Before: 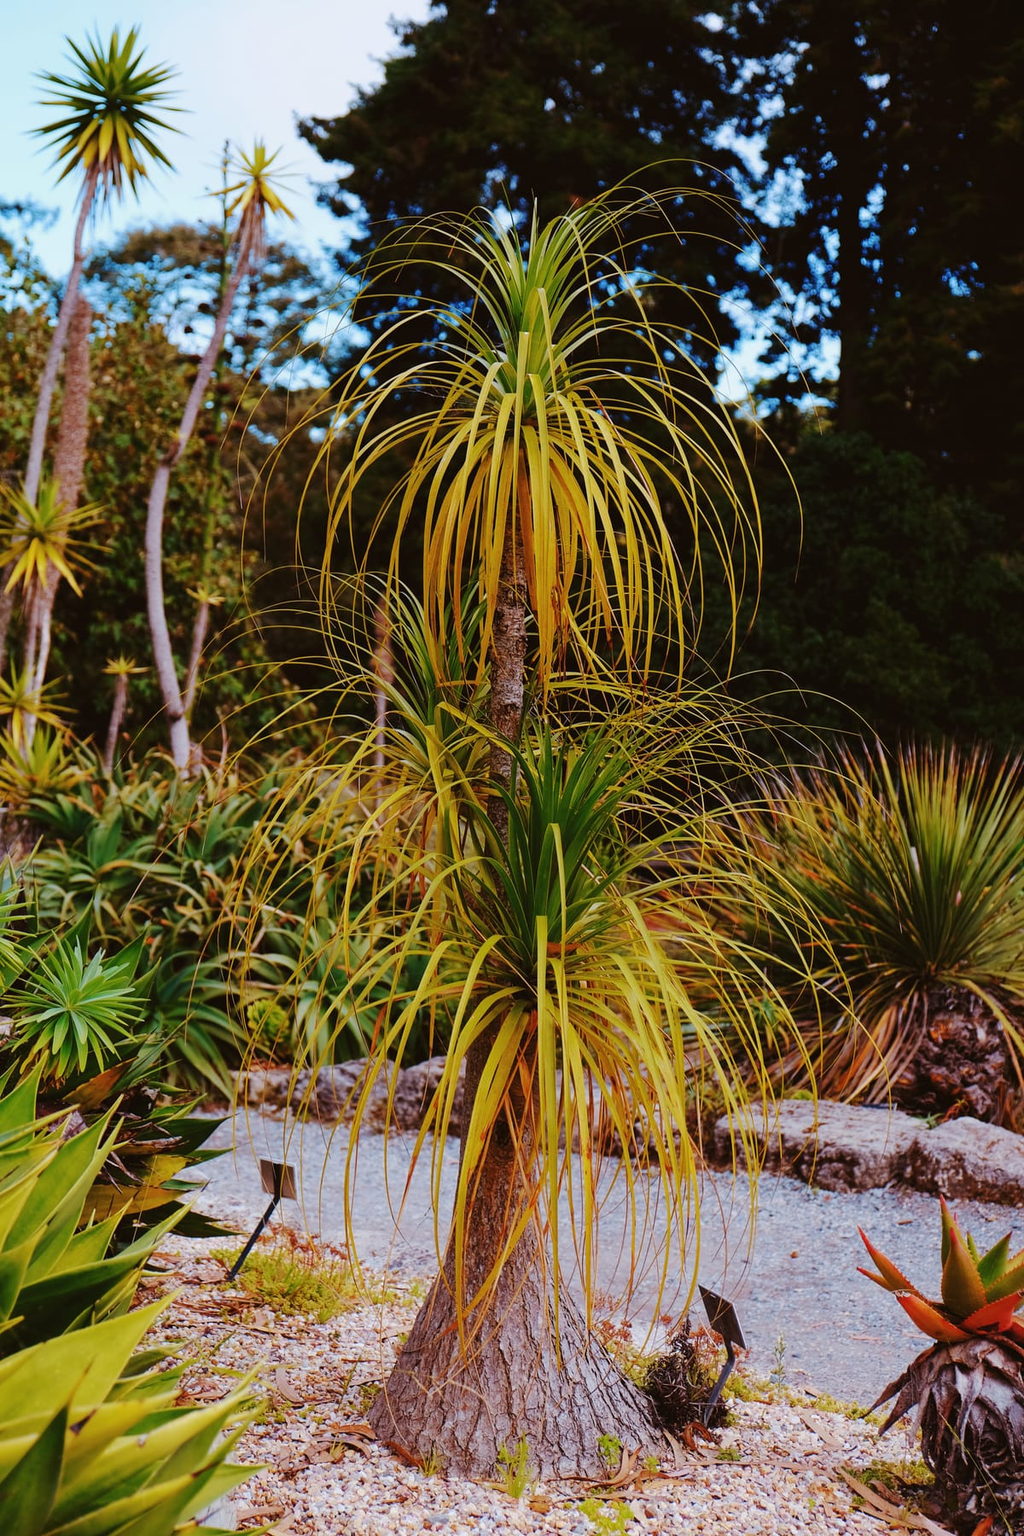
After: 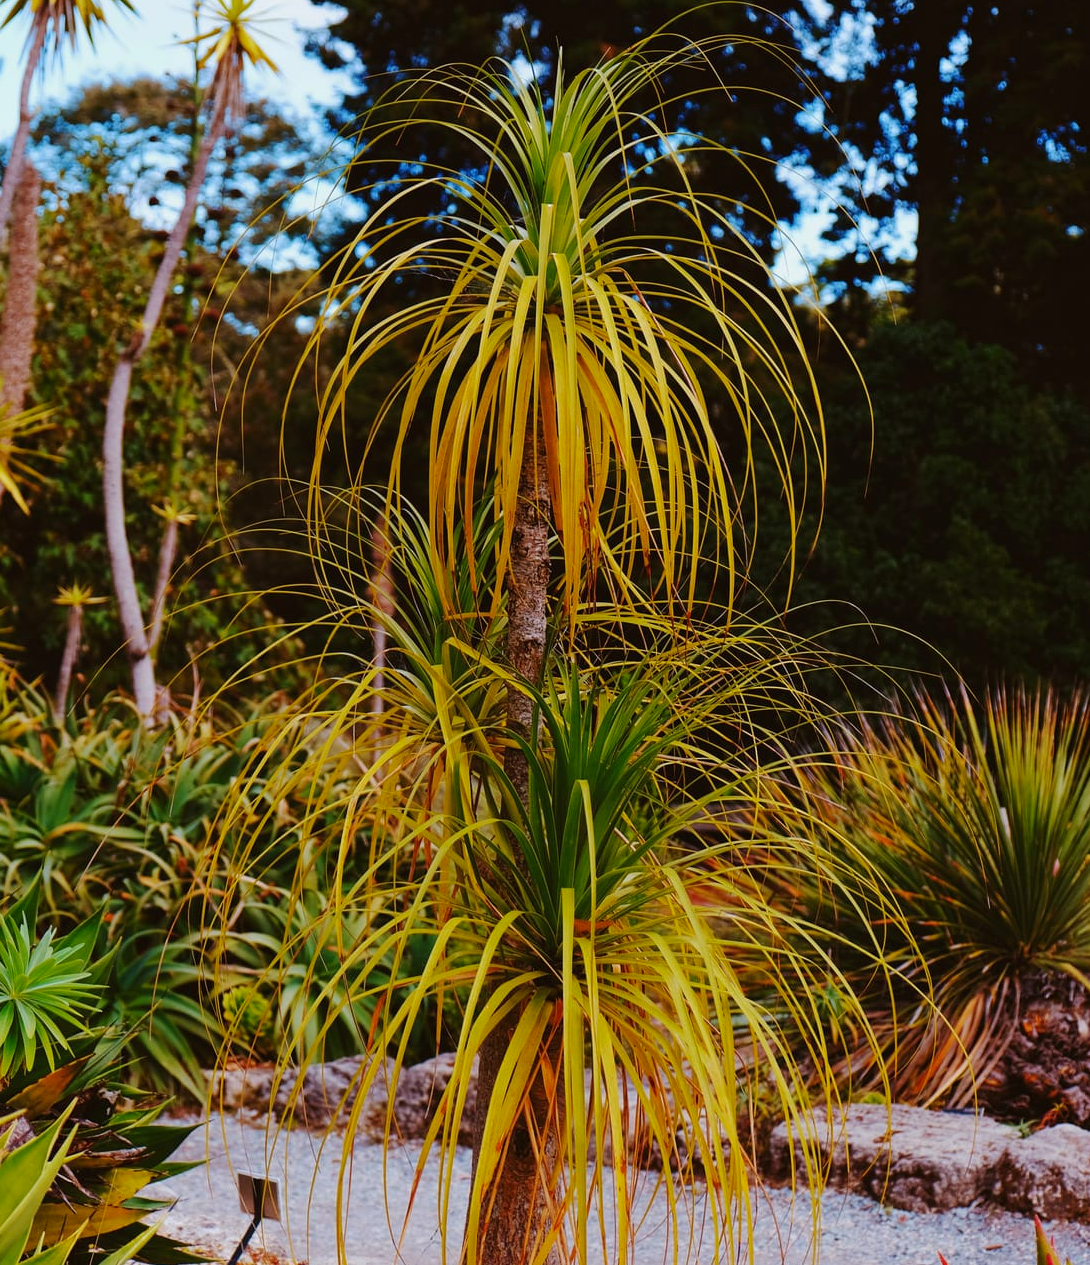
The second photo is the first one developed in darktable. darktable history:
crop: left 5.596%, top 10.314%, right 3.534%, bottom 19.395%
color correction: highlights a* 0.816, highlights b* 2.78, saturation 1.1
